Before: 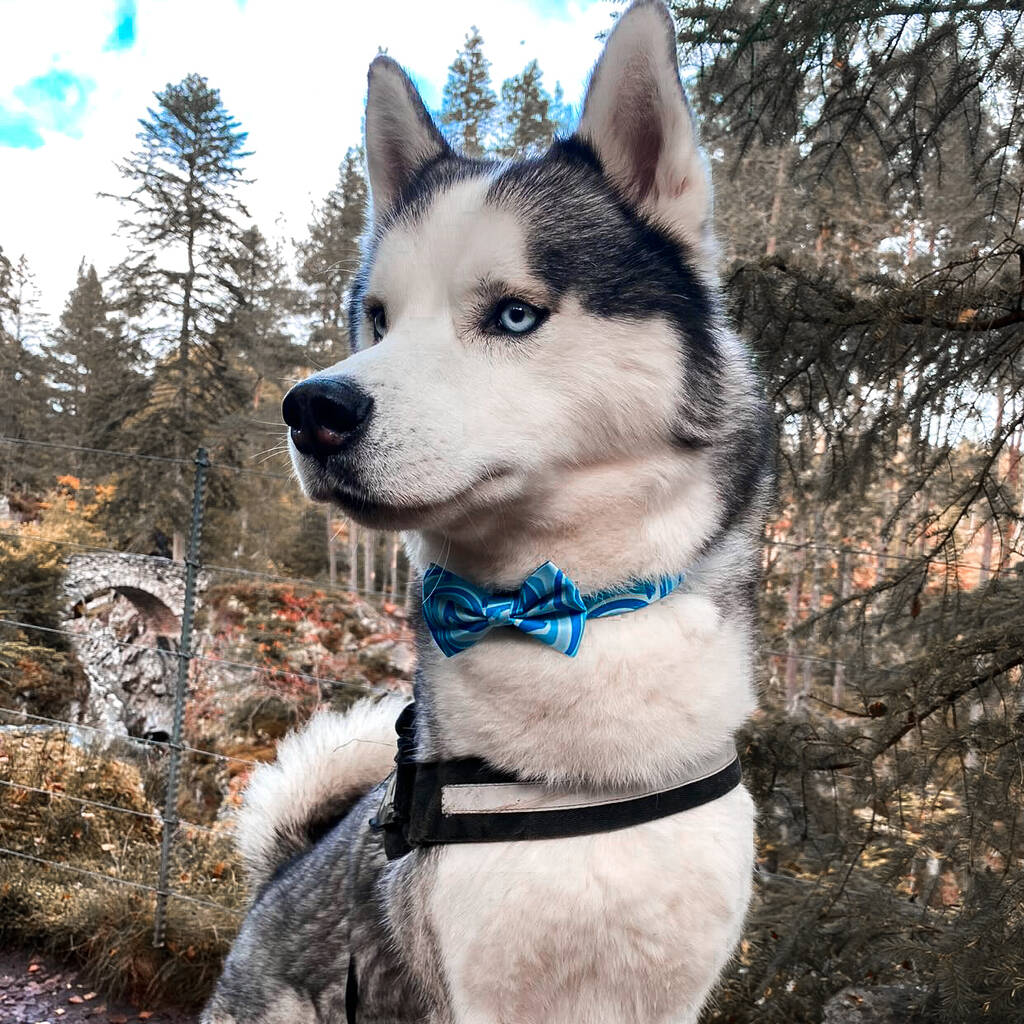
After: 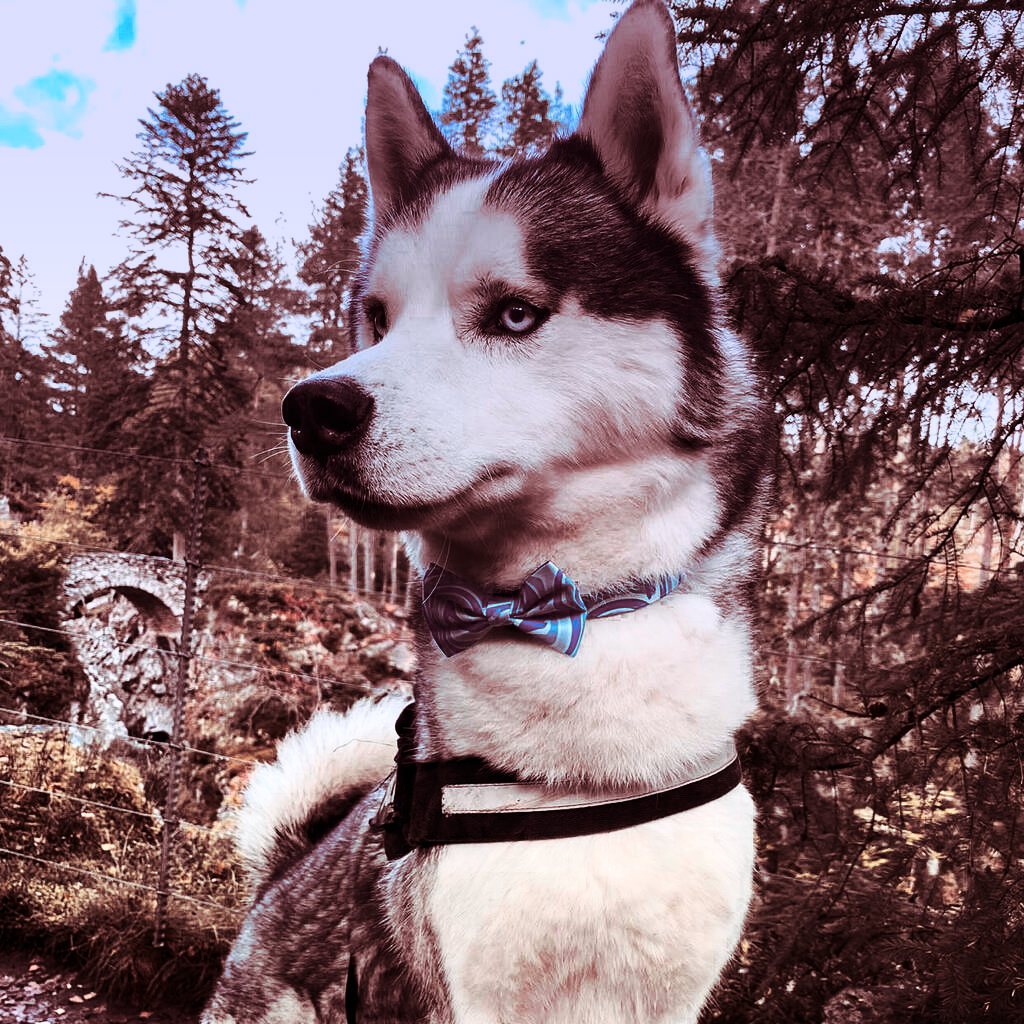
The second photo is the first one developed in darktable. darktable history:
tone equalizer: -8 EV -1.84 EV, -7 EV -1.16 EV, -6 EV -1.62 EV, smoothing diameter 25%, edges refinement/feathering 10, preserve details guided filter
contrast brightness saturation: contrast 0.28
split-toning: highlights › hue 187.2°, highlights › saturation 0.83, balance -68.05, compress 56.43%
graduated density: hue 238.83°, saturation 50%
